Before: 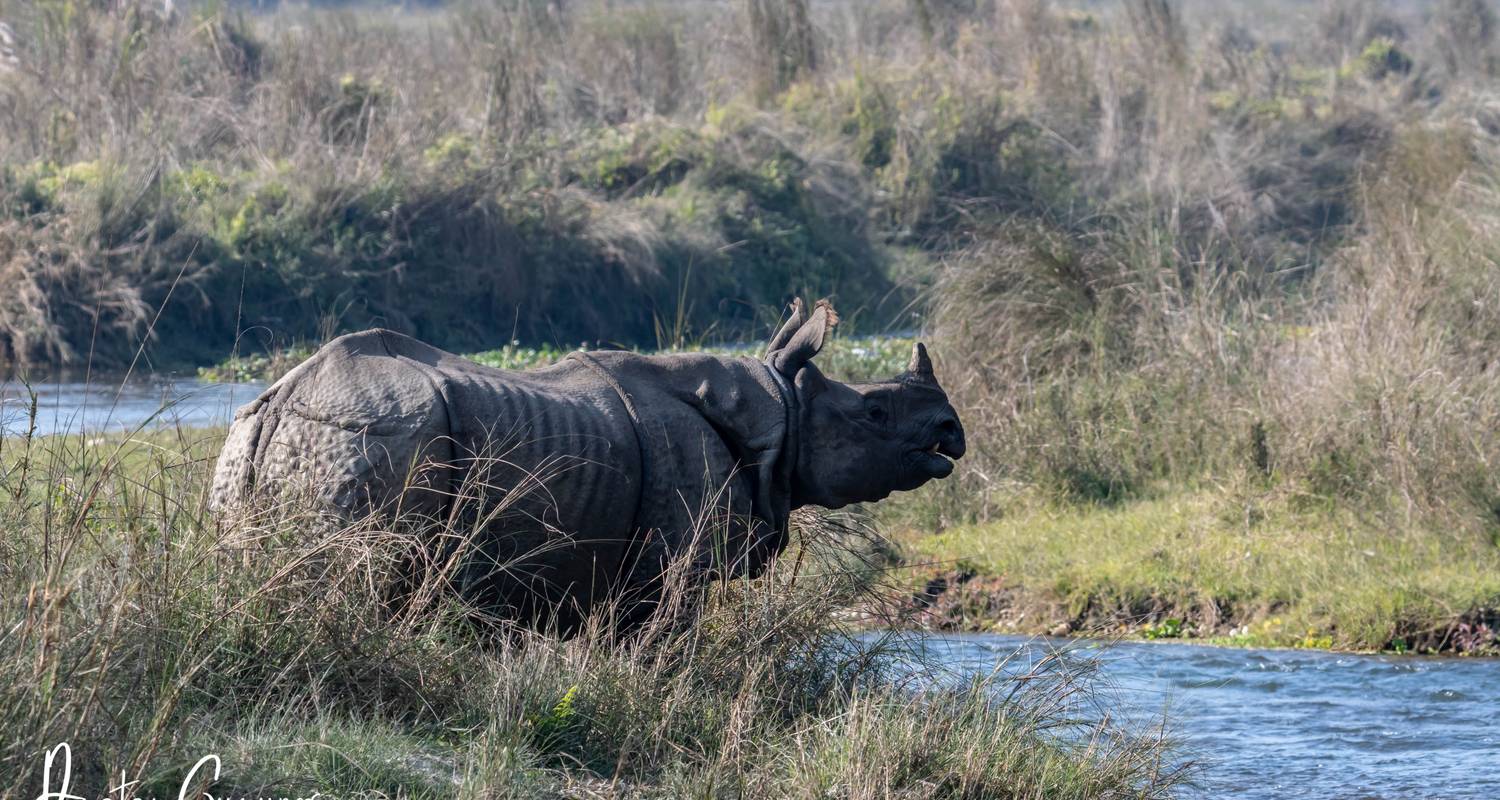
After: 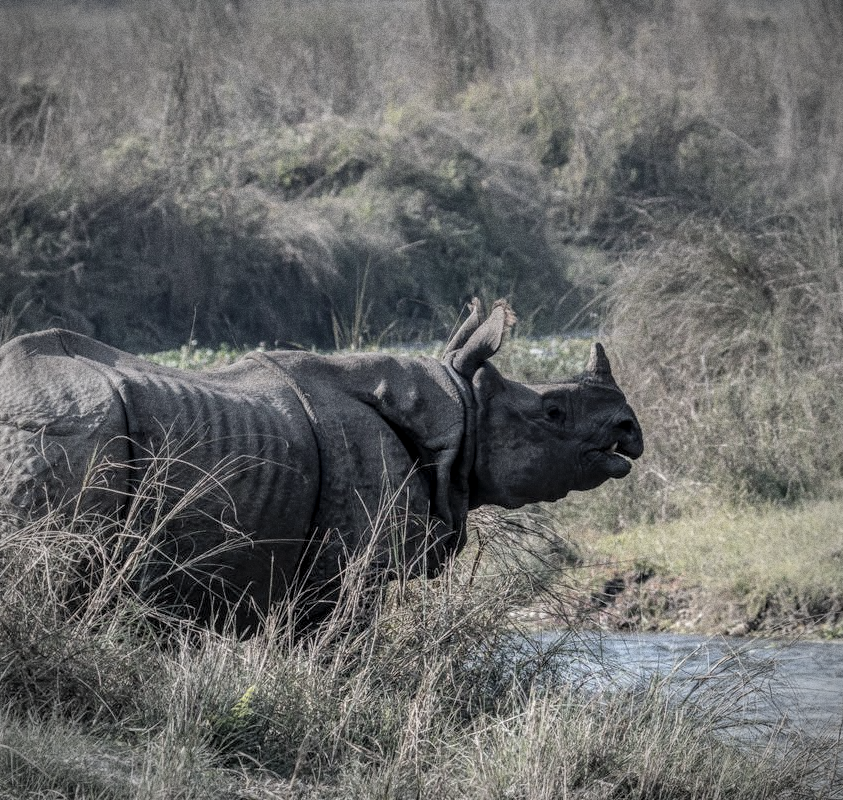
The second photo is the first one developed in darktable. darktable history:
crop: left 21.496%, right 22.254%
exposure: exposure -0.21 EV, compensate highlight preservation false
graduated density: on, module defaults
vignetting: automatic ratio true
local contrast: on, module defaults
contrast brightness saturation: brightness 0.18, saturation -0.5
grain: coarseness 0.09 ISO, strength 40%
